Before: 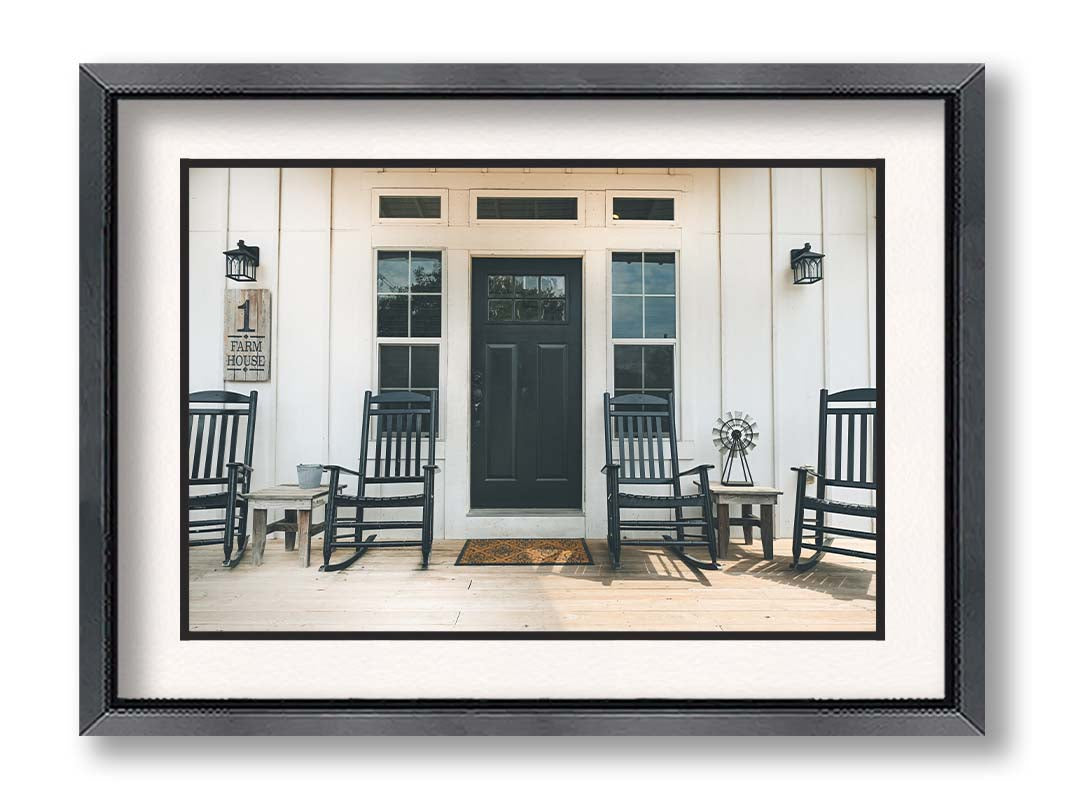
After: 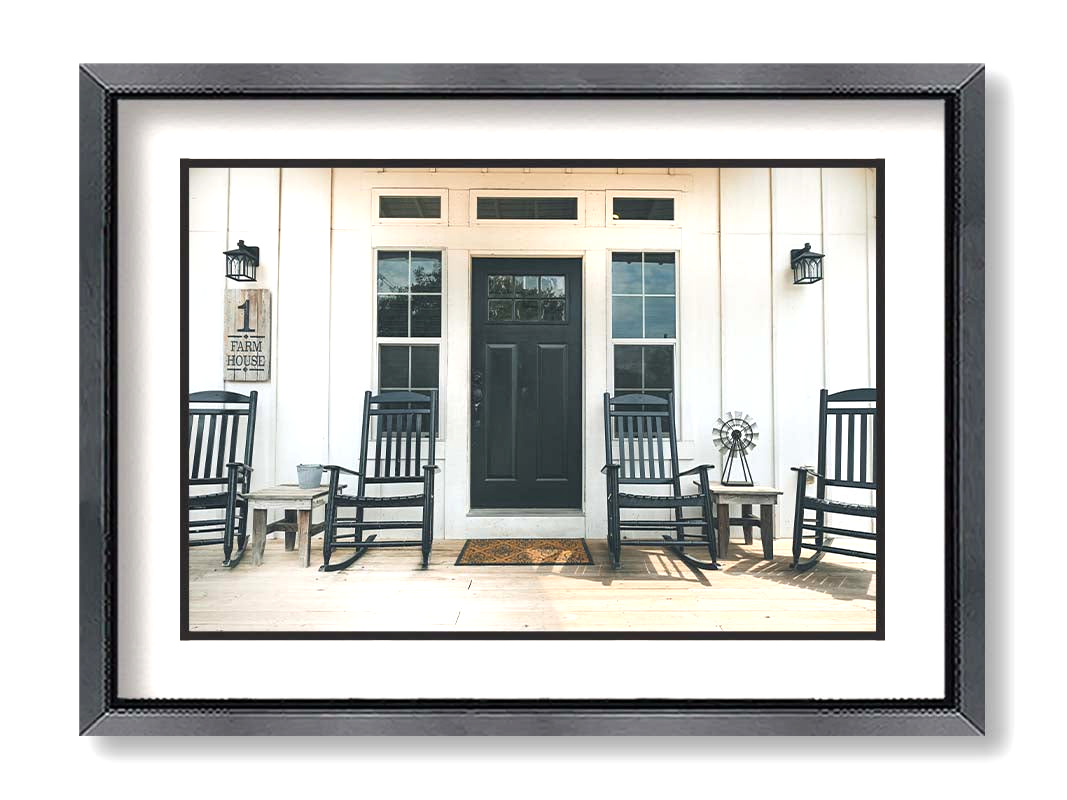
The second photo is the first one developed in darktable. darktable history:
tone equalizer: -8 EV -0.426 EV, -7 EV -0.4 EV, -6 EV -0.303 EV, -5 EV -0.225 EV, -3 EV 0.217 EV, -2 EV 0.36 EV, -1 EV 0.366 EV, +0 EV 0.419 EV
